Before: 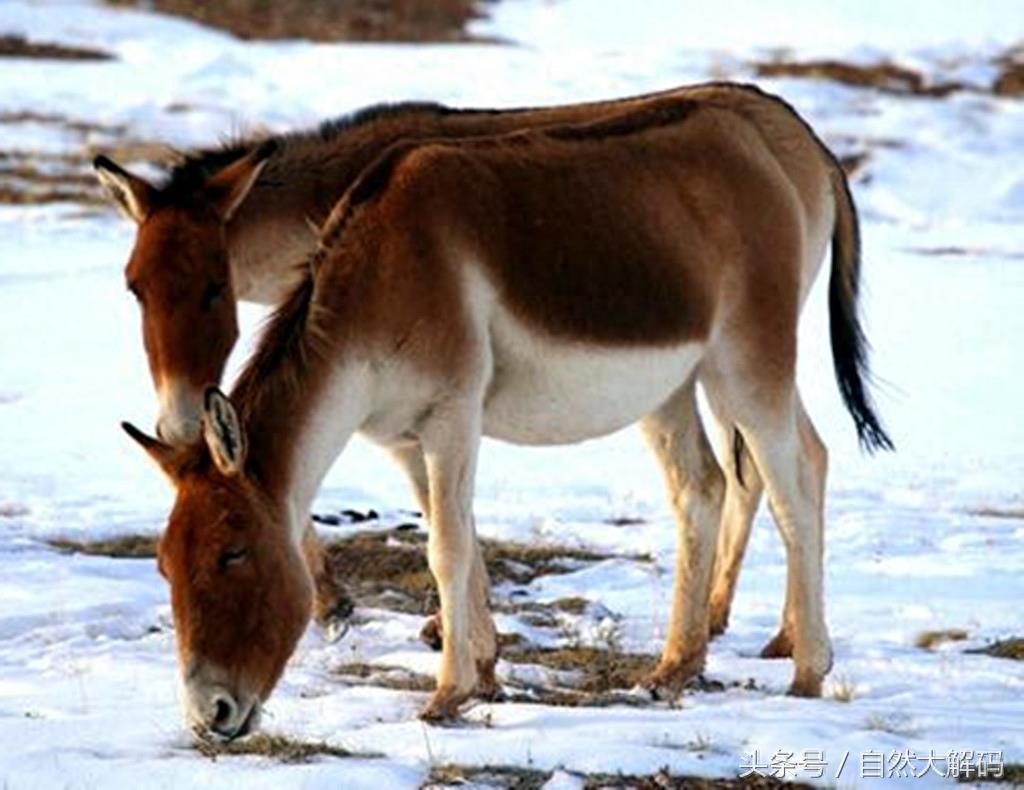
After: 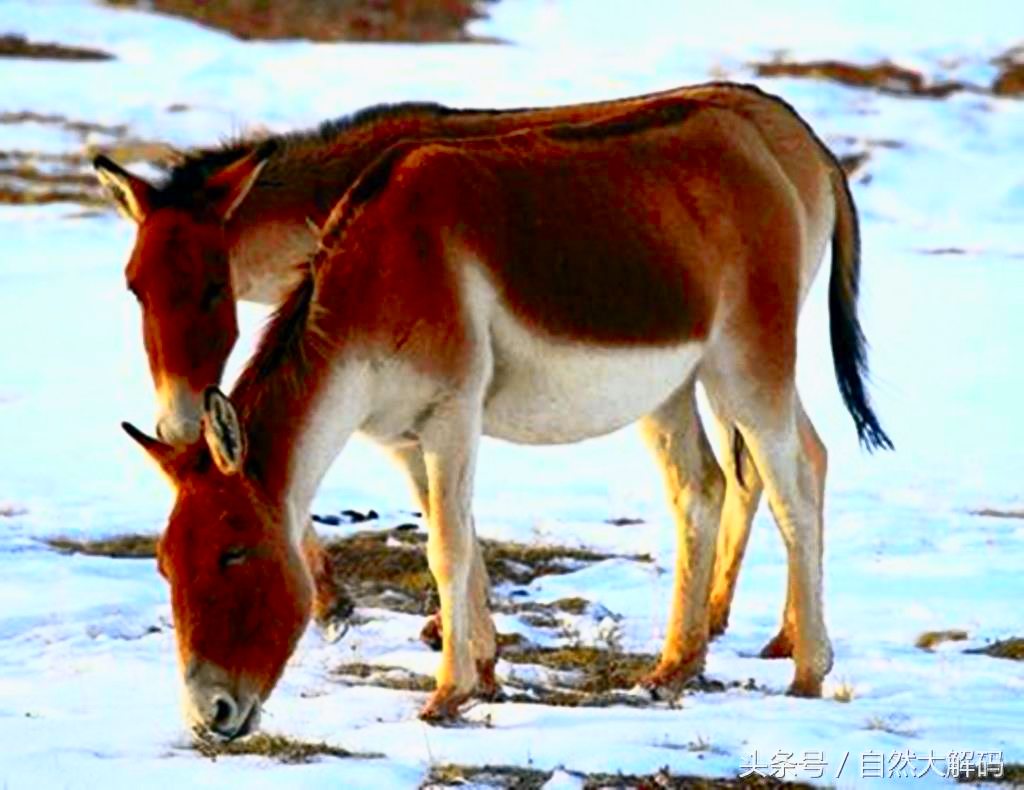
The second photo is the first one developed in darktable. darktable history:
shadows and highlights: on, module defaults
tone curve: curves: ch0 [(0, 0) (0.187, 0.12) (0.384, 0.363) (0.577, 0.681) (0.735, 0.881) (0.864, 0.959) (1, 0.987)]; ch1 [(0, 0) (0.402, 0.36) (0.476, 0.466) (0.501, 0.501) (0.518, 0.514) (0.564, 0.614) (0.614, 0.664) (0.741, 0.829) (1, 1)]; ch2 [(0, 0) (0.429, 0.387) (0.483, 0.481) (0.503, 0.501) (0.522, 0.531) (0.564, 0.605) (0.615, 0.697) (0.702, 0.774) (1, 0.895)], color space Lab, independent channels
